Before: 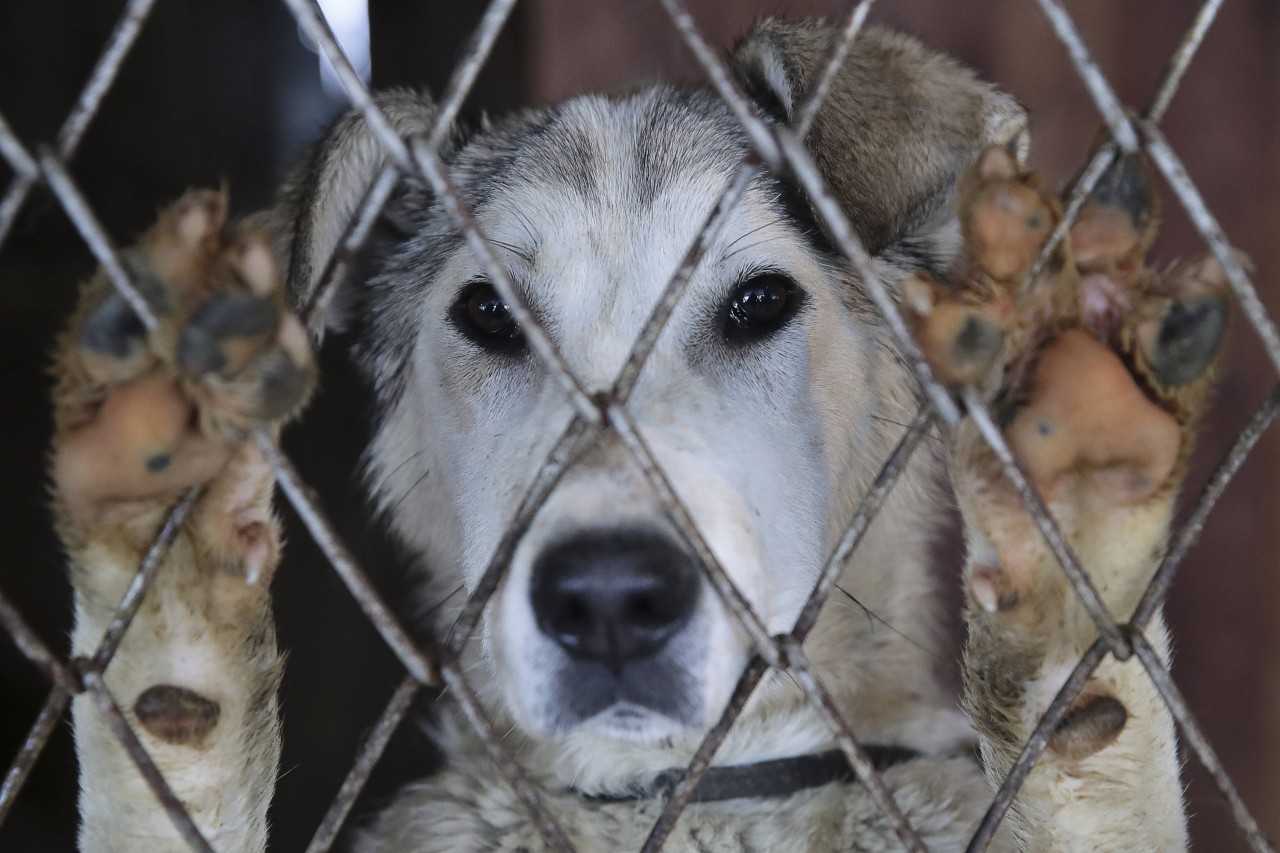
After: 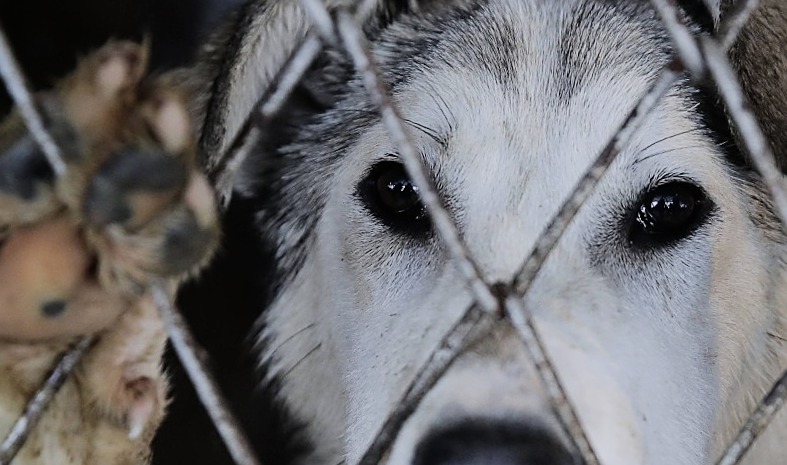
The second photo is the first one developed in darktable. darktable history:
filmic rgb: black relative exposure -7.65 EV, white relative exposure 4.56 EV, hardness 3.61
contrast brightness saturation: contrast 0.155, brightness 0.044
crop and rotate: angle -5.77°, left 2.065%, top 6.994%, right 27.423%, bottom 30.546%
sharpen: on, module defaults
